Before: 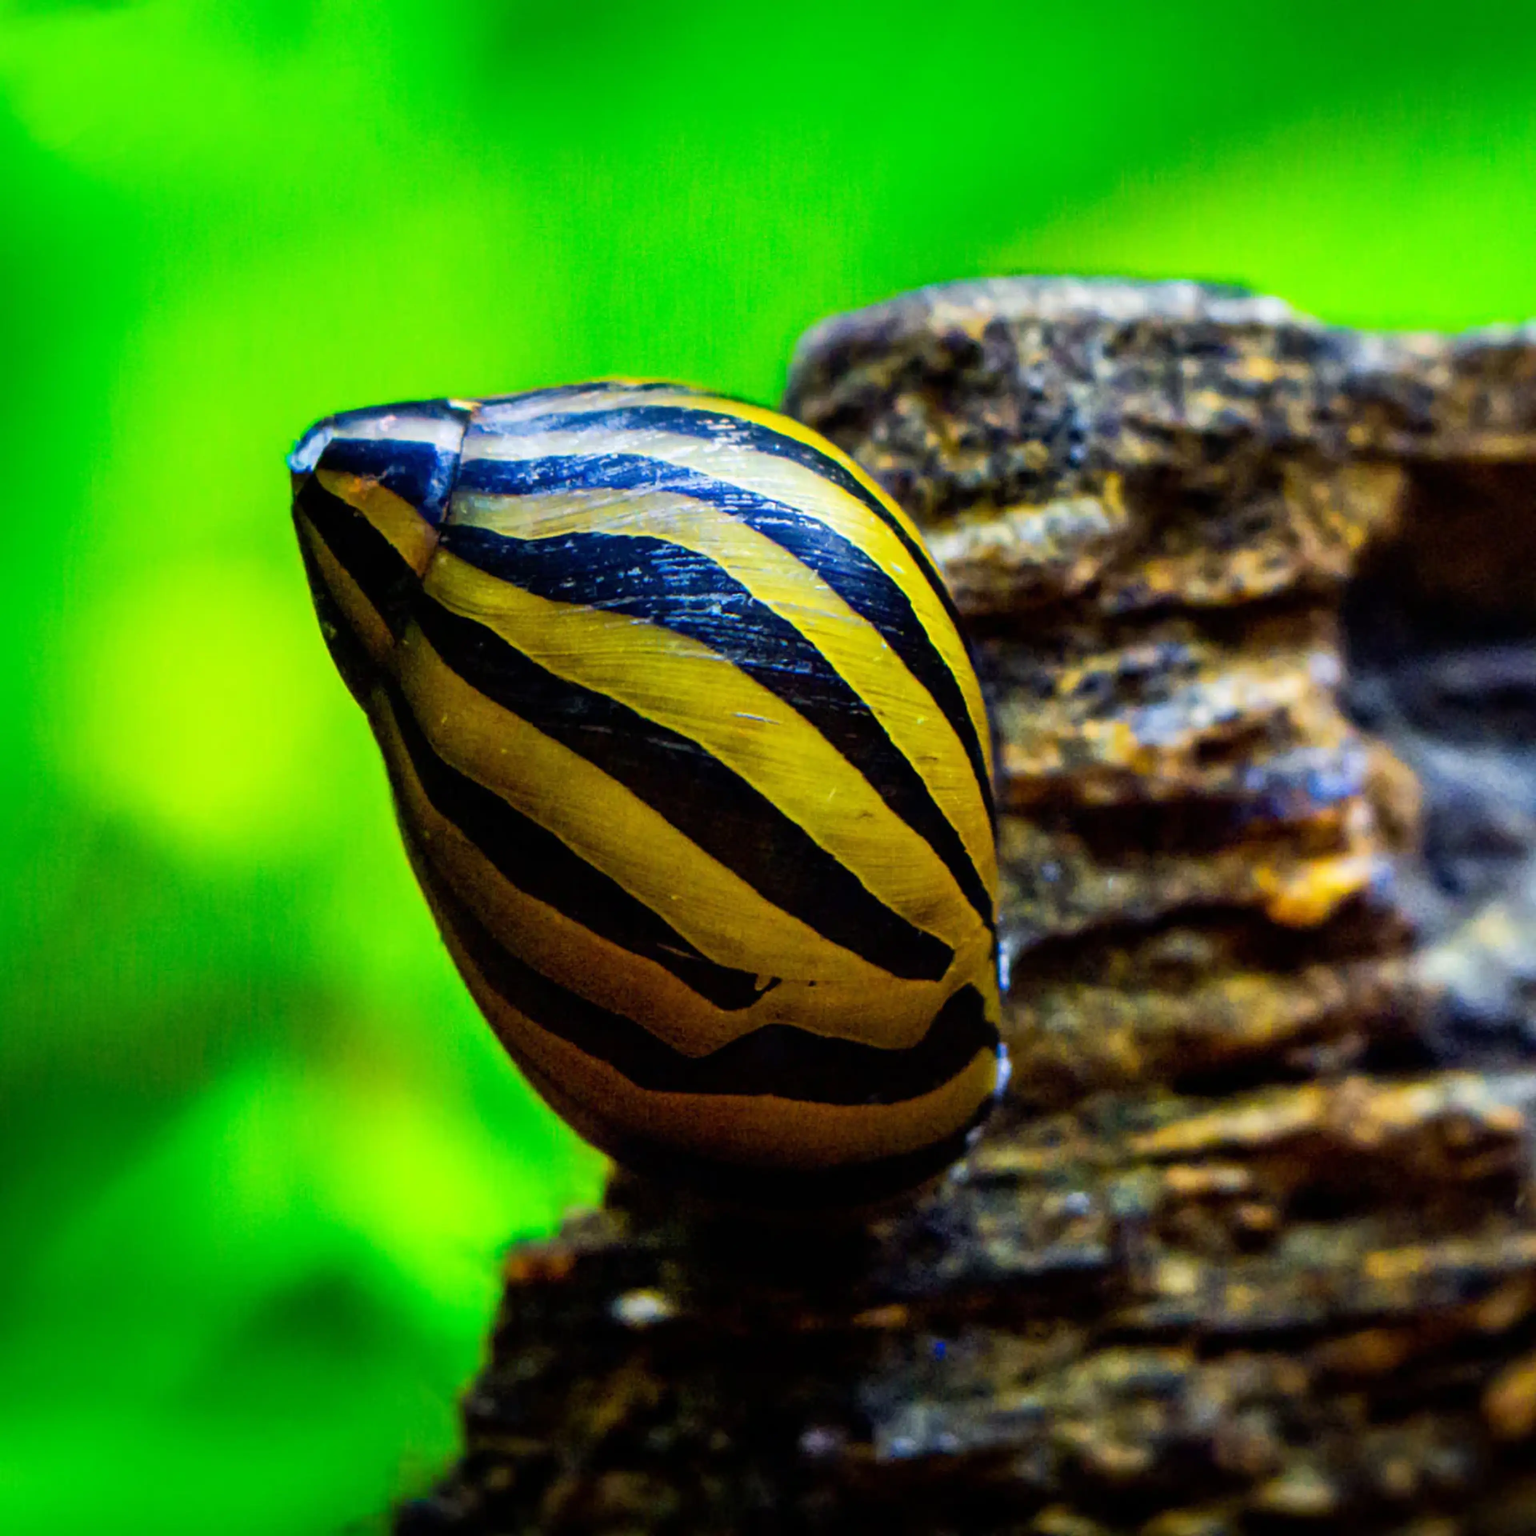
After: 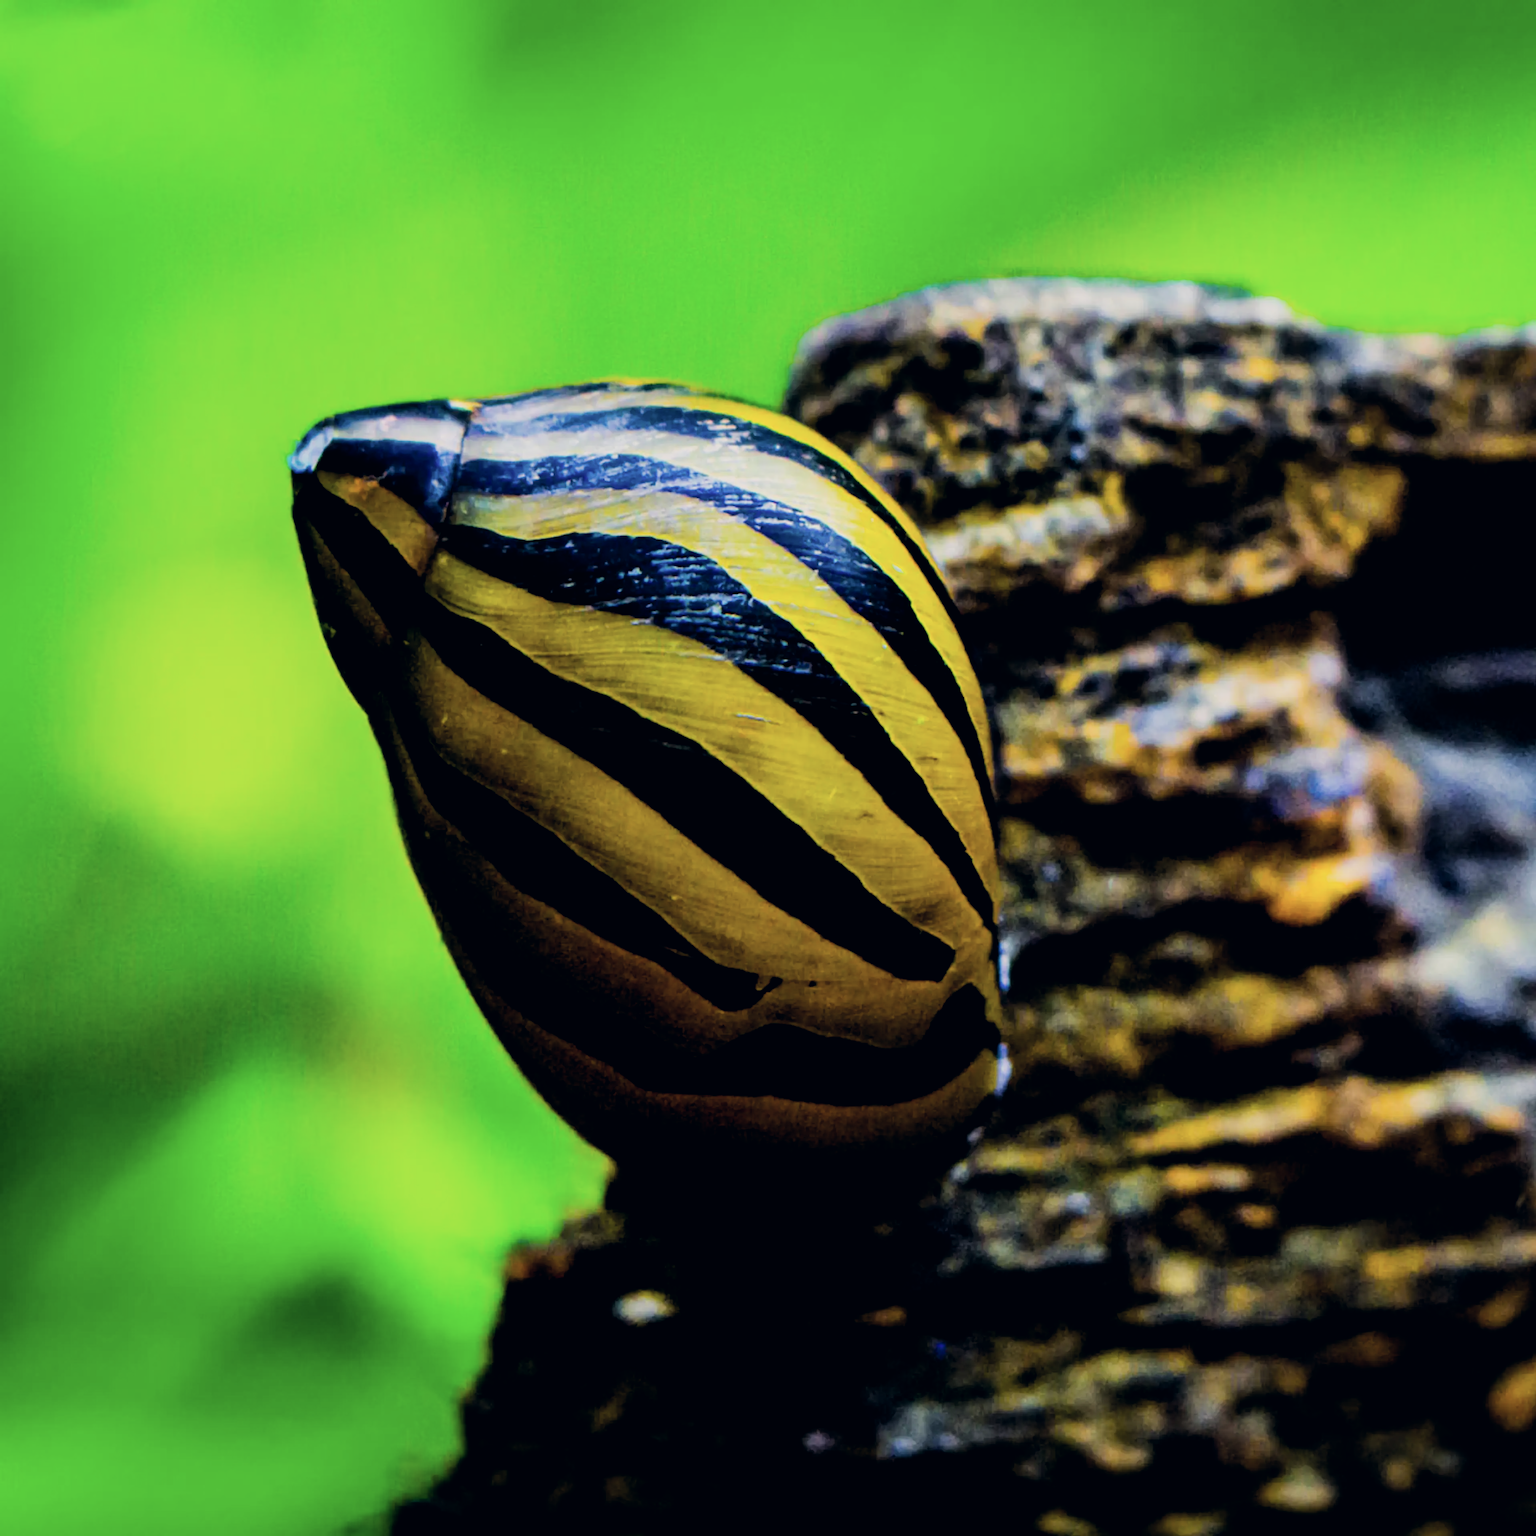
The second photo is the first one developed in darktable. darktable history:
filmic rgb: black relative exposure -5 EV, hardness 2.88, contrast 1.3, highlights saturation mix -30%
color correction: highlights a* 2.75, highlights b* 5, shadows a* -2.04, shadows b* -4.84, saturation 0.8
color balance rgb: perceptual saturation grading › global saturation 20%, global vibrance 20%
